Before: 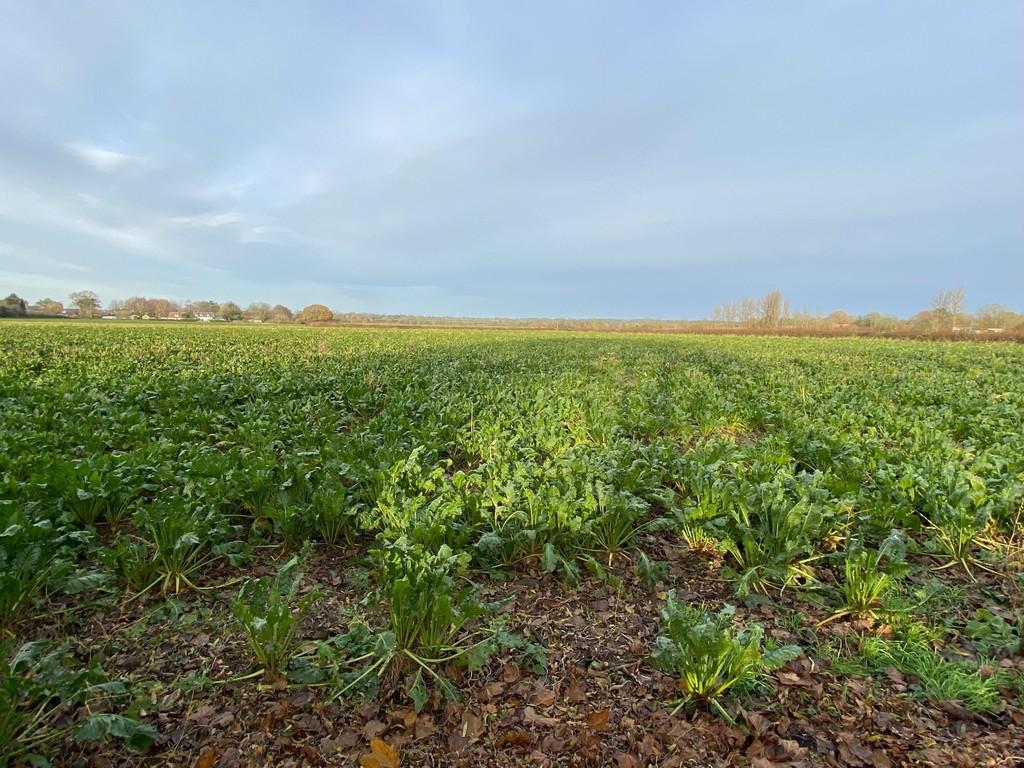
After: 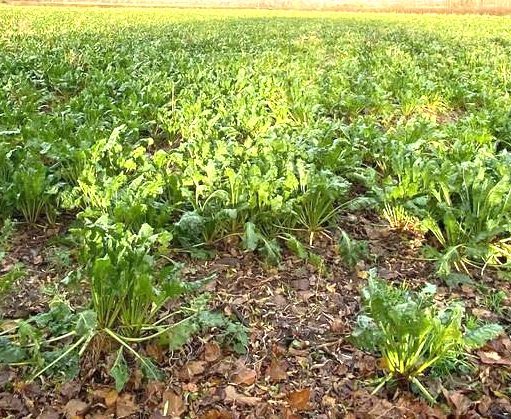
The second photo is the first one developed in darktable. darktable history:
crop: left 29.249%, top 41.909%, right 20.784%, bottom 3.479%
exposure: black level correction 0, exposure 1.199 EV, compensate highlight preservation false
